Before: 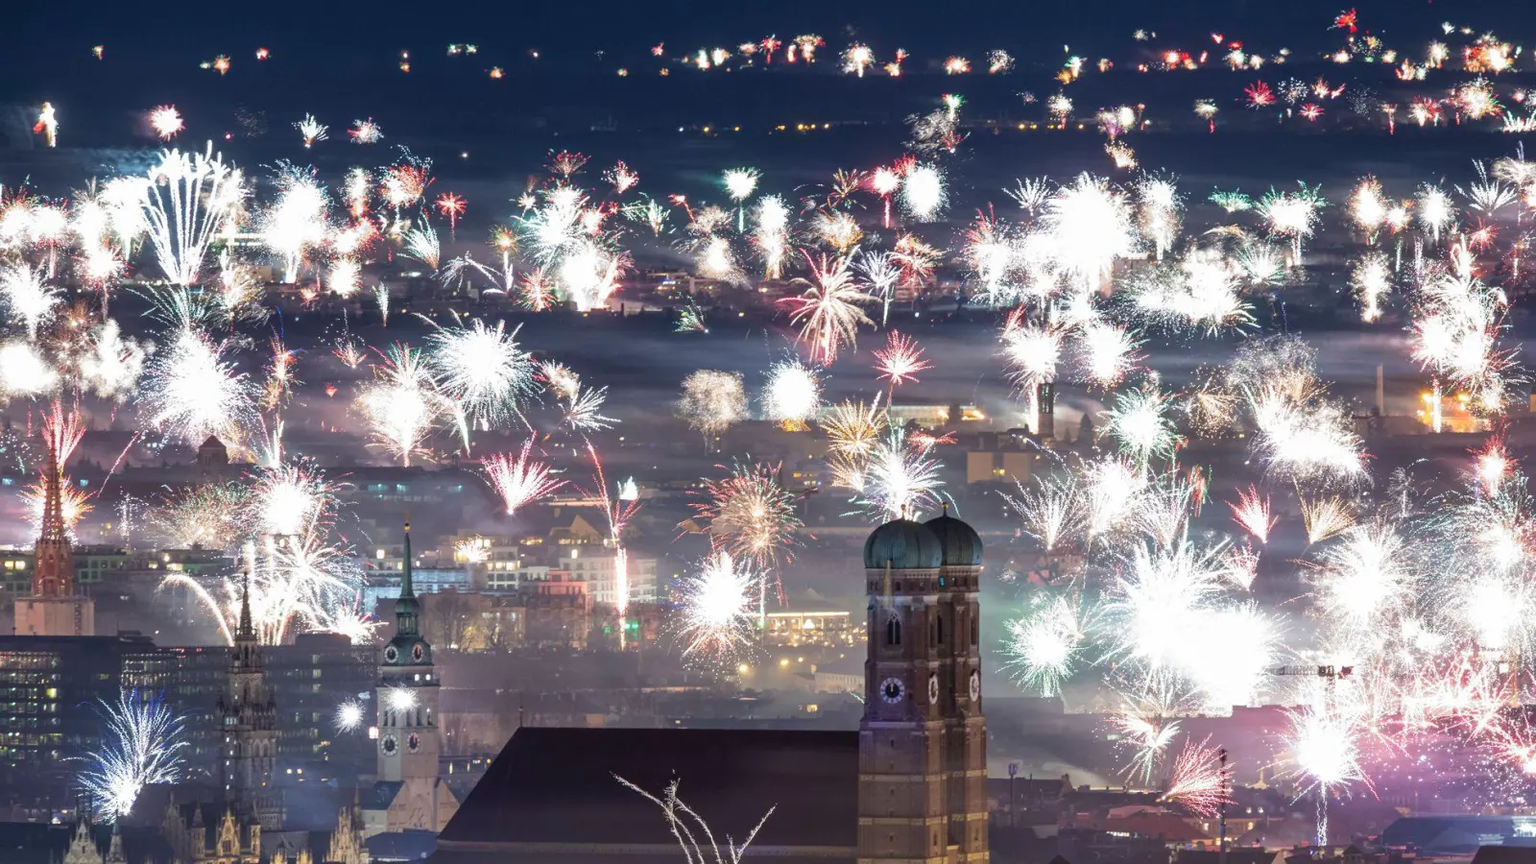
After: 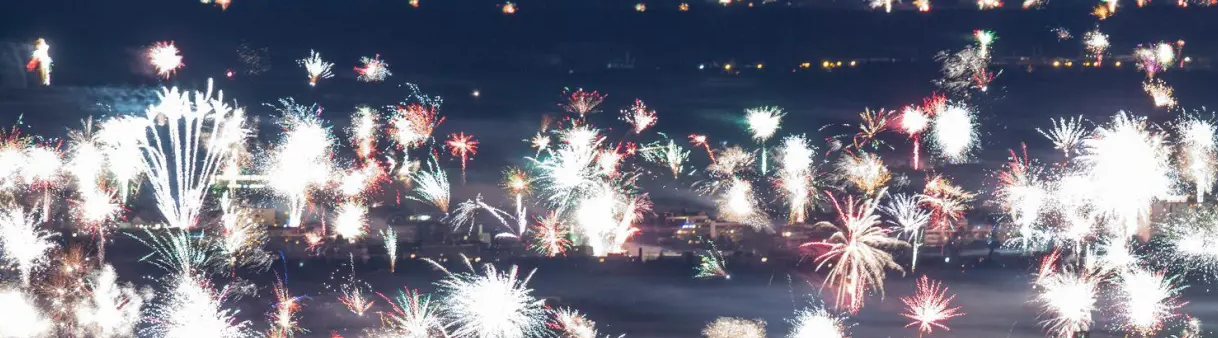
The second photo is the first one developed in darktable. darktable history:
crop: left 0.538%, top 7.647%, right 23.326%, bottom 54.787%
